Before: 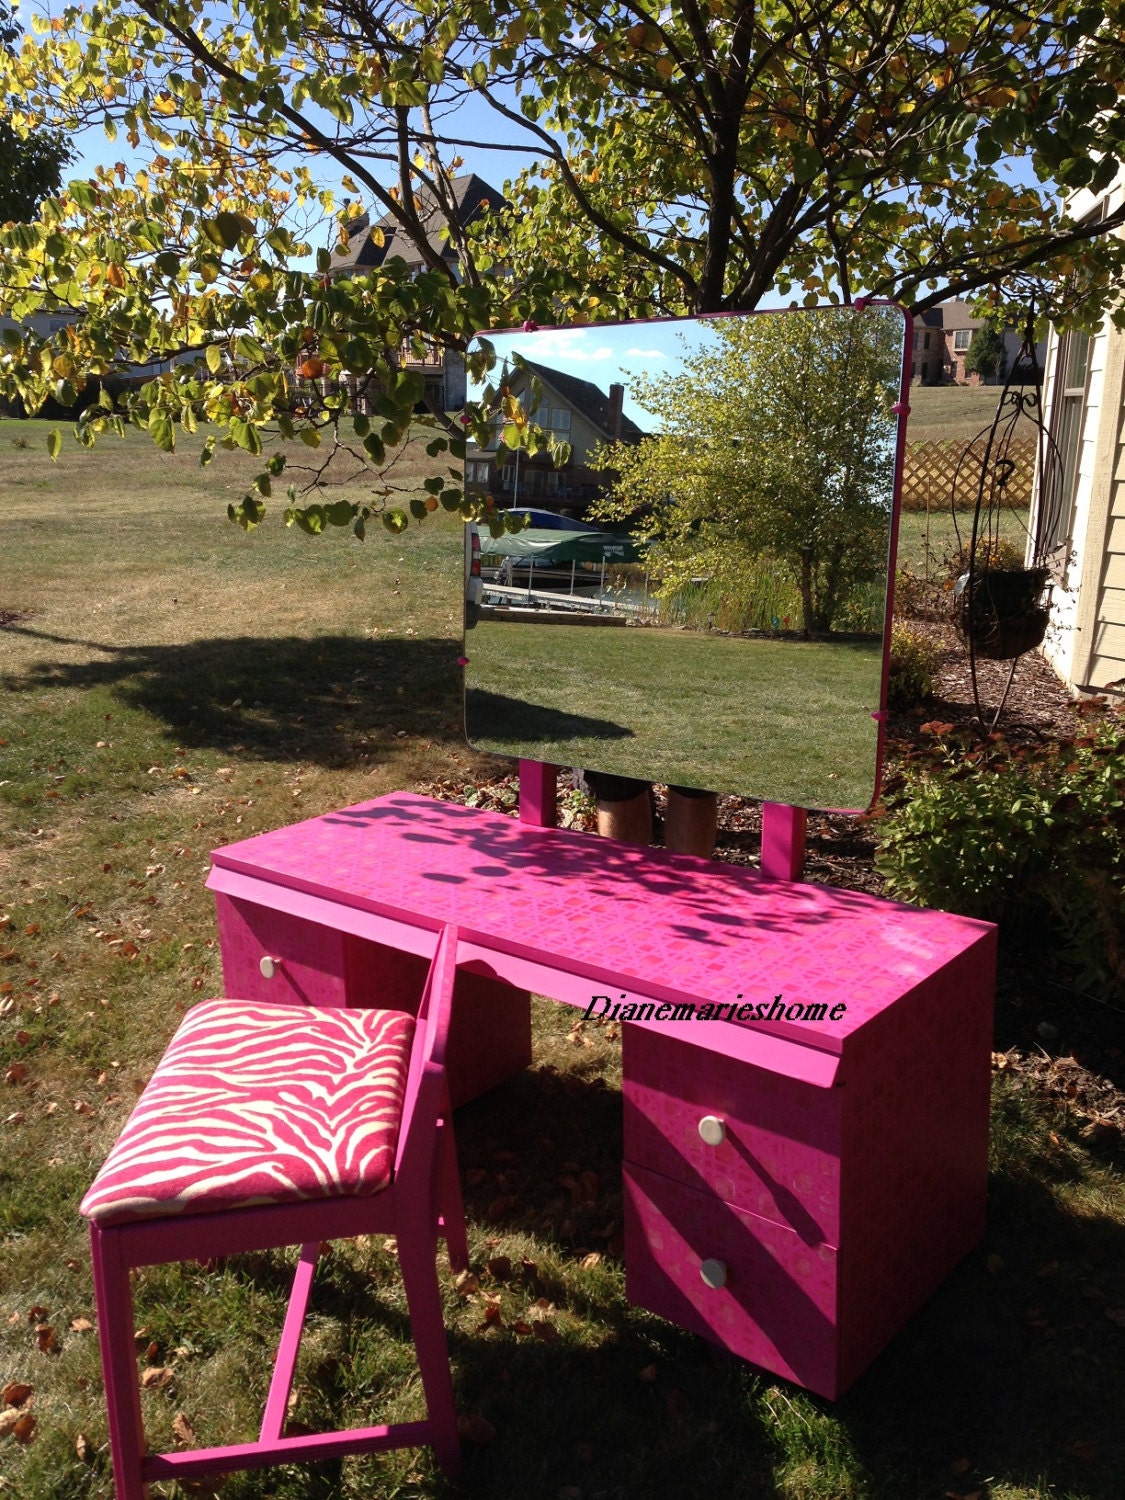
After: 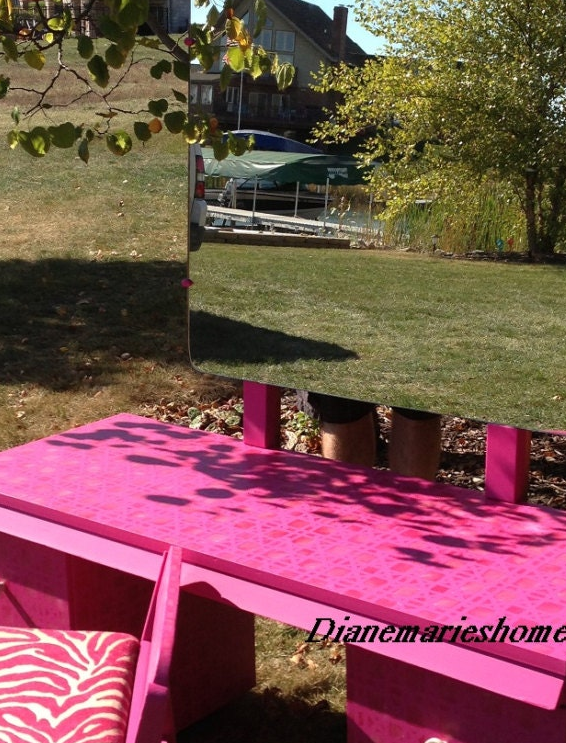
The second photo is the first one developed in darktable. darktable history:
crop: left 24.592%, top 25.265%, right 25.012%, bottom 25.196%
